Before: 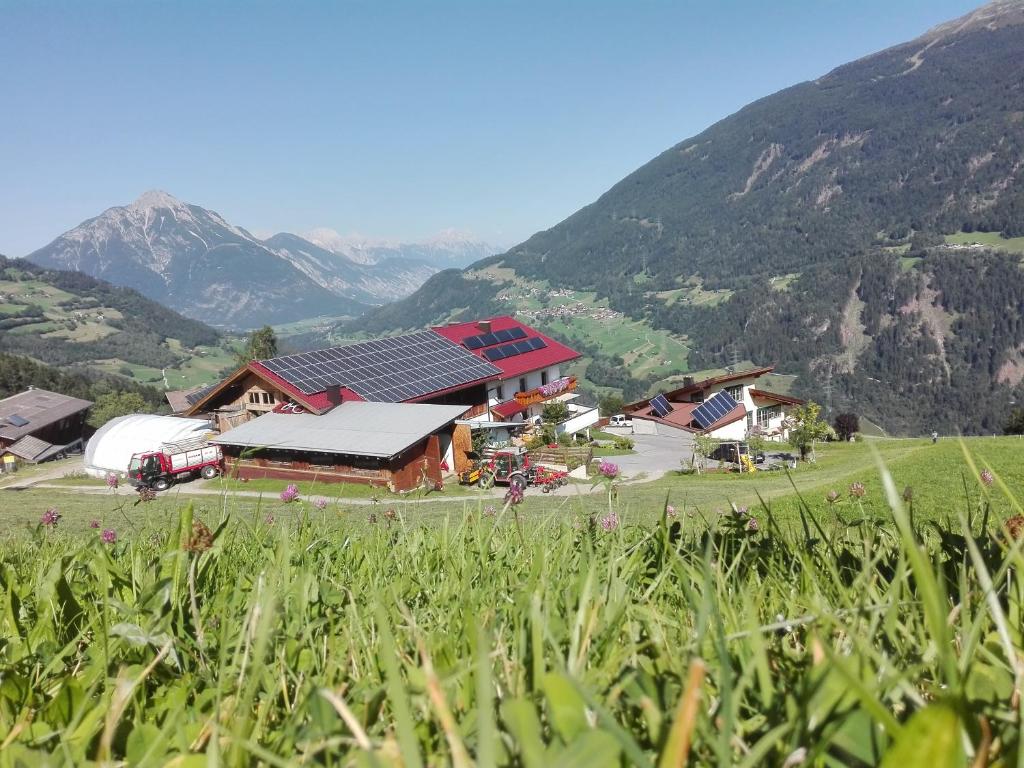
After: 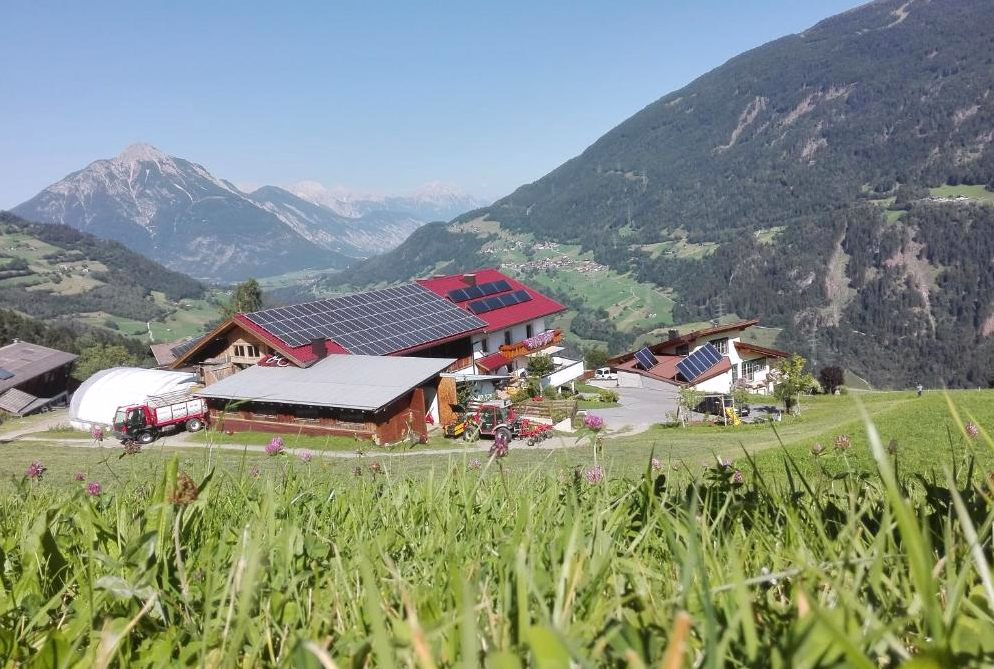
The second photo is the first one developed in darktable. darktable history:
crop: left 1.507%, top 6.147%, right 1.379%, bottom 6.637%
white balance: red 1.009, blue 1.027
